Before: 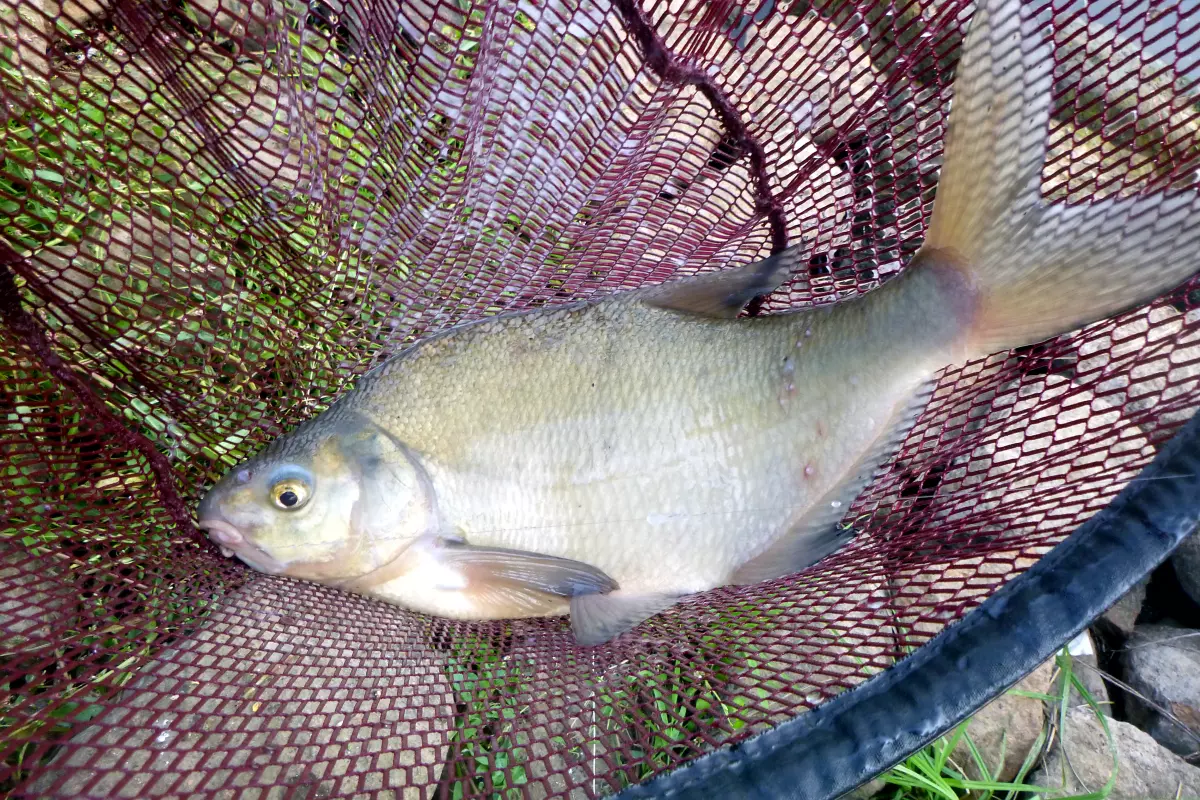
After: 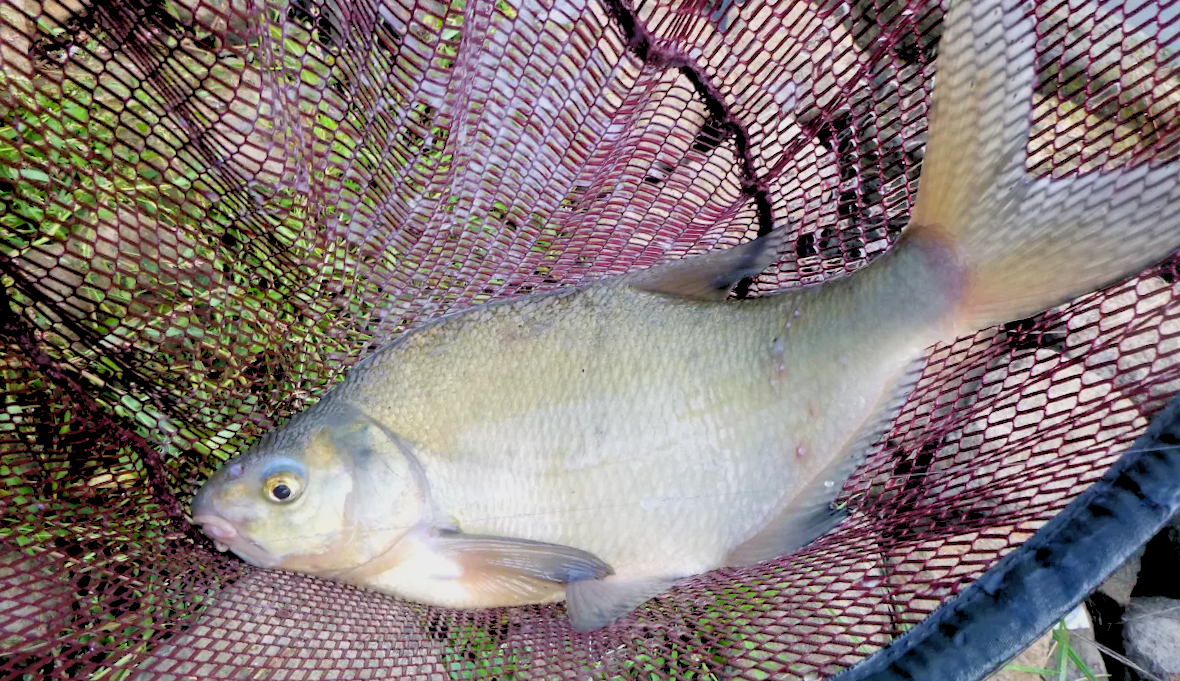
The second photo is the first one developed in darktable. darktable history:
crop and rotate: top 0%, bottom 11.49%
rotate and perspective: rotation -1.42°, crop left 0.016, crop right 0.984, crop top 0.035, crop bottom 0.965
rgb levels: preserve colors sum RGB, levels [[0.038, 0.433, 0.934], [0, 0.5, 1], [0, 0.5, 1]]
